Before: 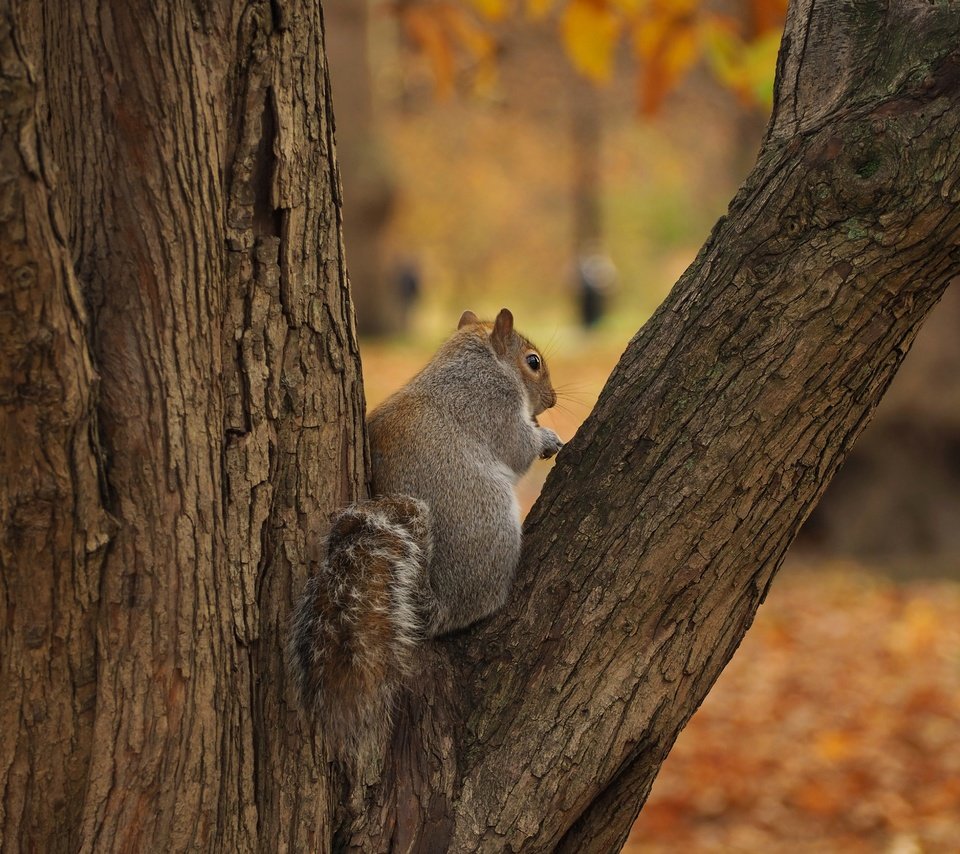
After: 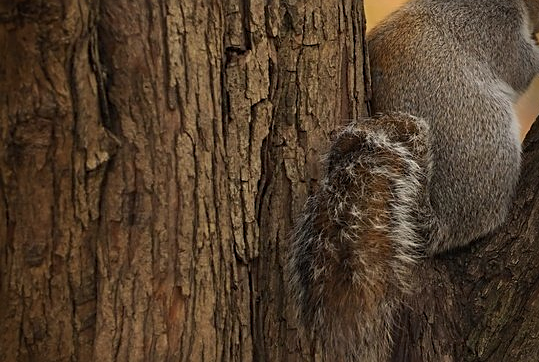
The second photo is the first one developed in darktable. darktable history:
sharpen: on, module defaults
crop: top 44.813%, right 43.771%, bottom 12.783%
vignetting: fall-off radius 32.46%, saturation 0.046, dithering 16-bit output
